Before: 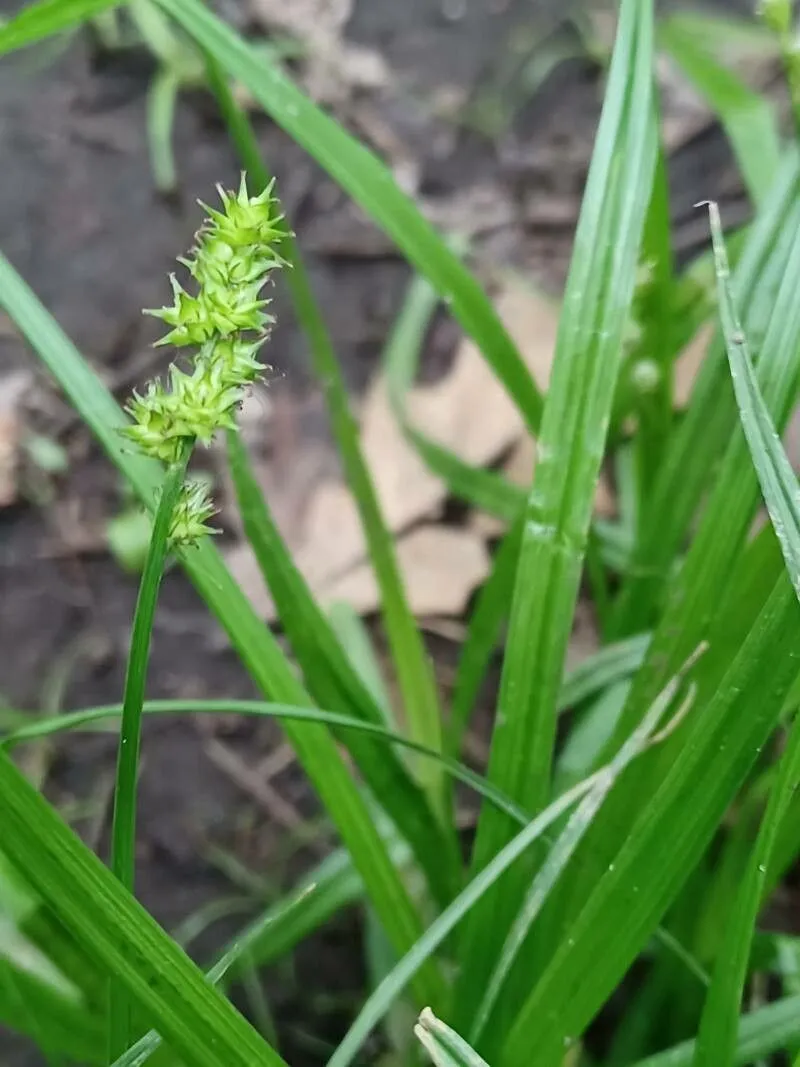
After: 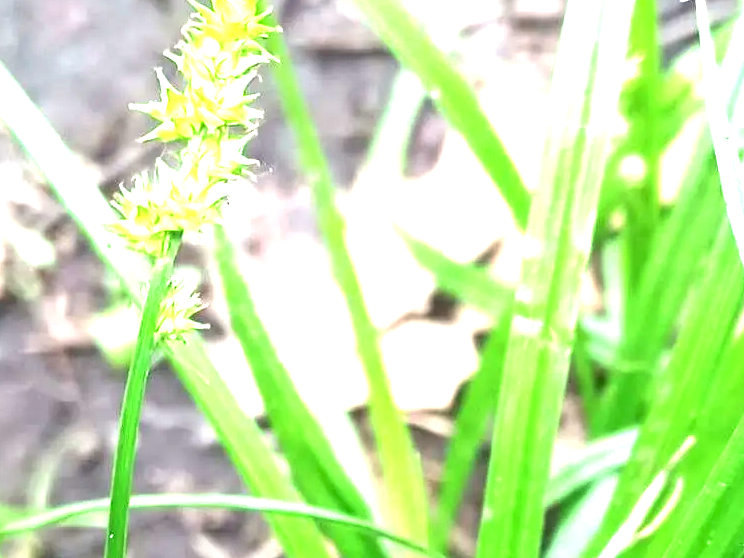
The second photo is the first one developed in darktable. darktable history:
exposure: black level correction 0, exposure 2.327 EV, compensate exposure bias true, compensate highlight preservation false
crop: left 1.744%, top 19.225%, right 5.069%, bottom 28.357%
